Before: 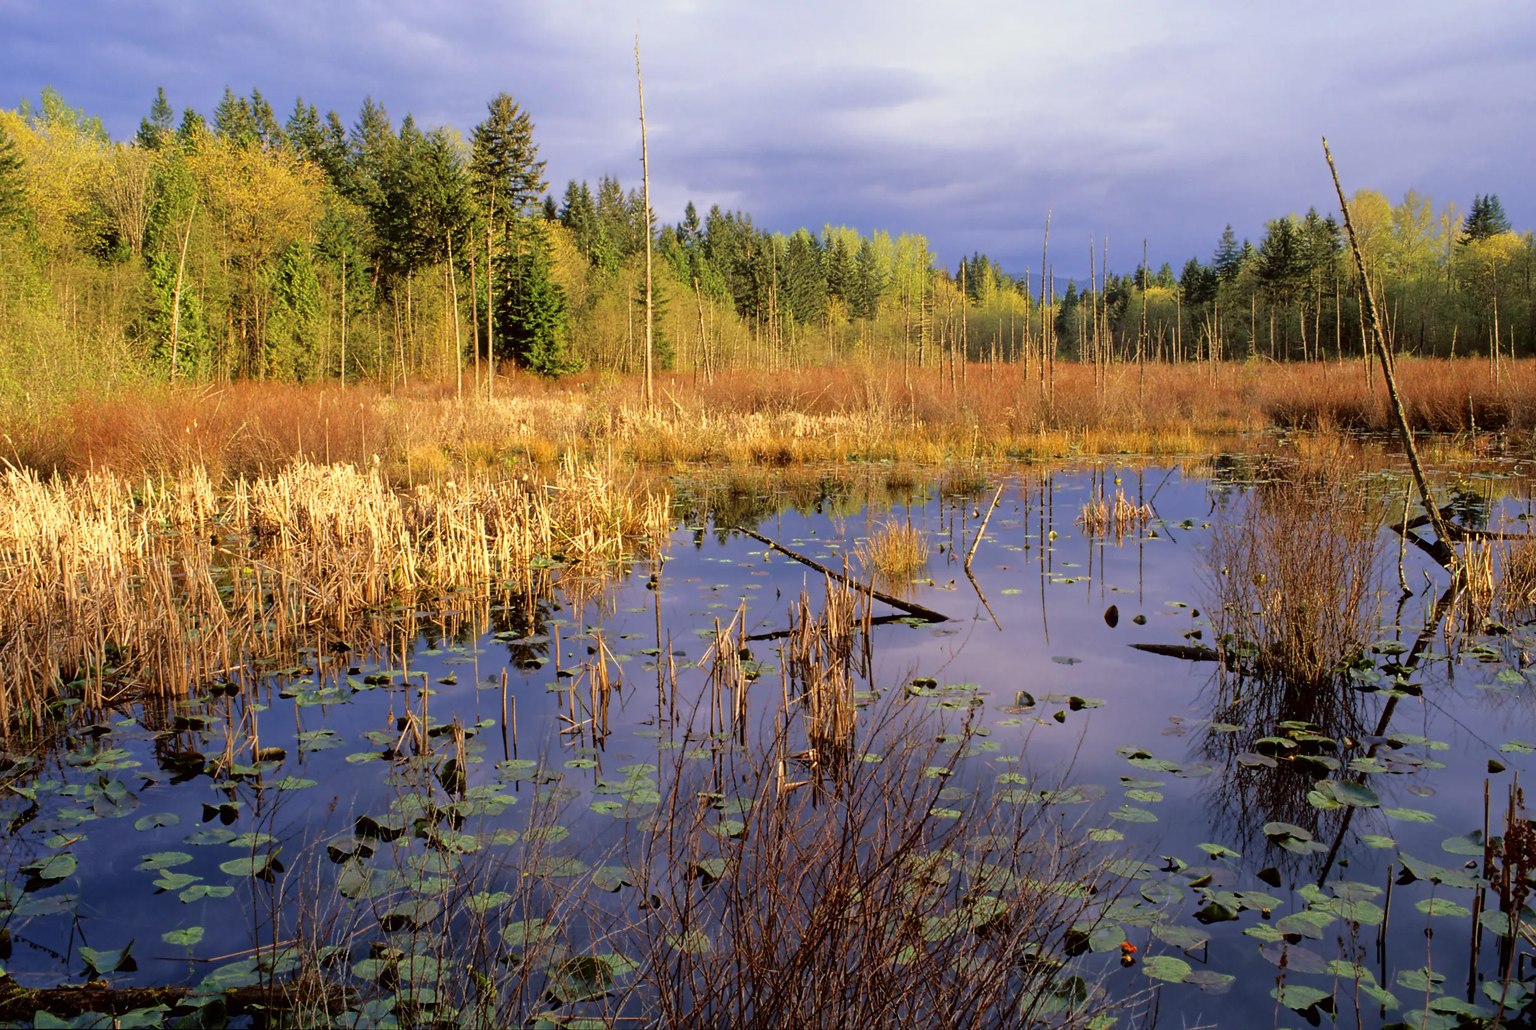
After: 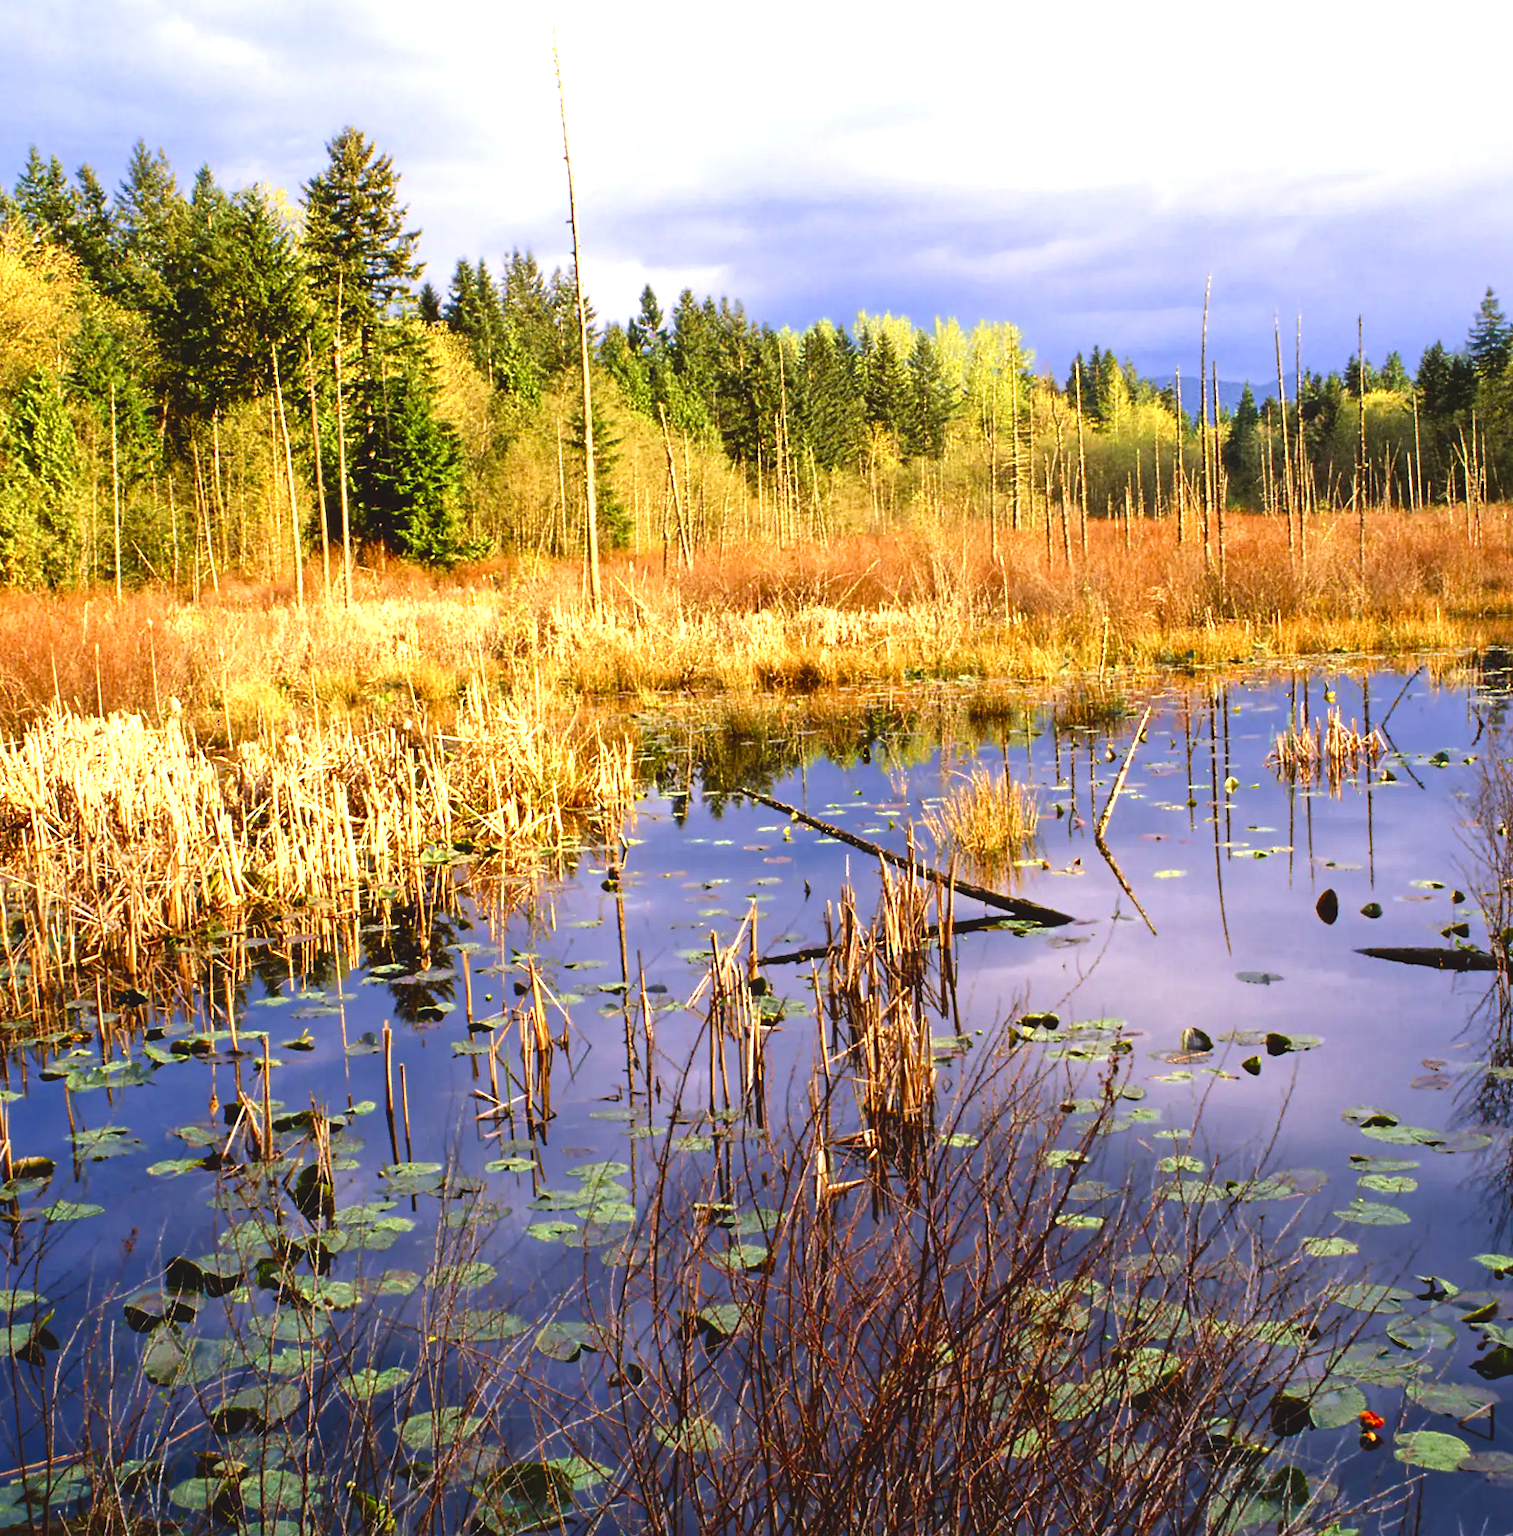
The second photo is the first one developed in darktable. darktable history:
color balance rgb: perceptual saturation grading › global saturation 20%, perceptual saturation grading › highlights -25%, perceptual saturation grading › shadows 25%
crop: left 15.419%, right 17.914%
contrast brightness saturation: contrast 0.22
tone equalizer: on, module defaults
rotate and perspective: rotation -2.12°, lens shift (vertical) 0.009, lens shift (horizontal) -0.008, automatic cropping original format, crop left 0.036, crop right 0.964, crop top 0.05, crop bottom 0.959
levels: levels [0, 0.394, 0.787]
exposure: black level correction -0.014, exposure -0.193 EV, compensate highlight preservation false
